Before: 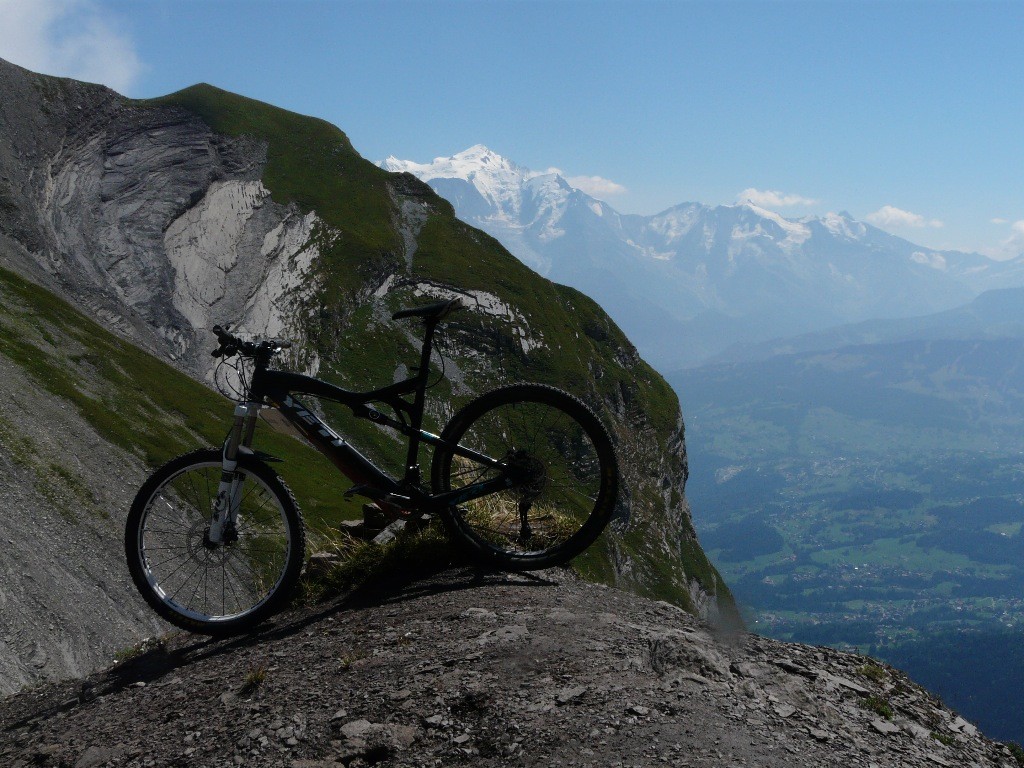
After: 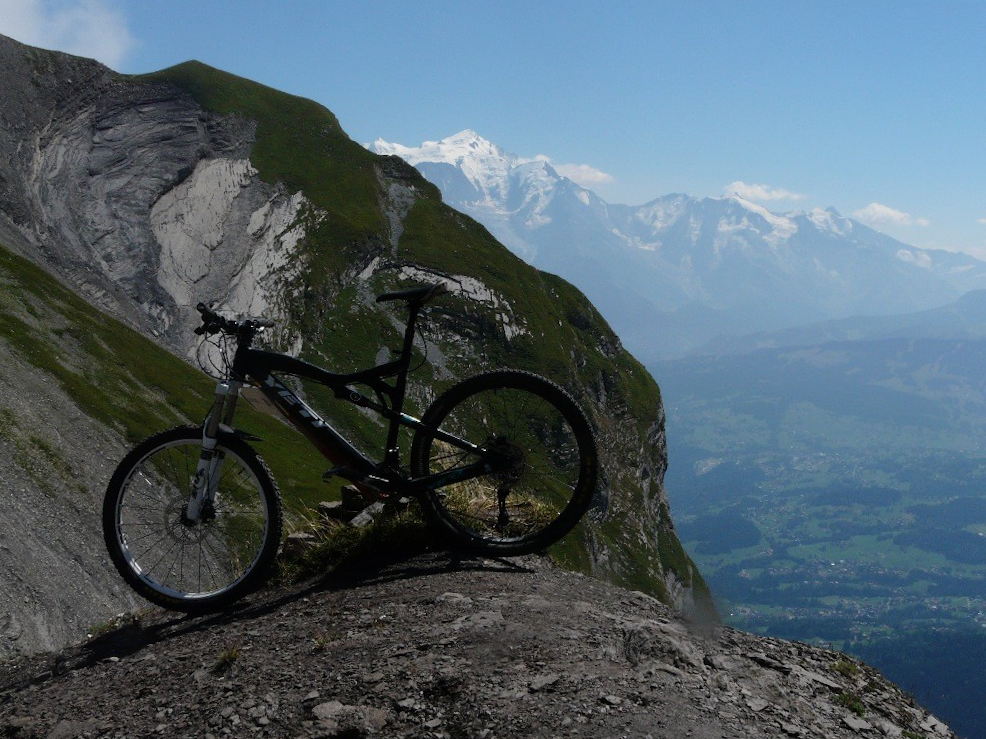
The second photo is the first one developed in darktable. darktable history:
crop and rotate: angle -1.66°
